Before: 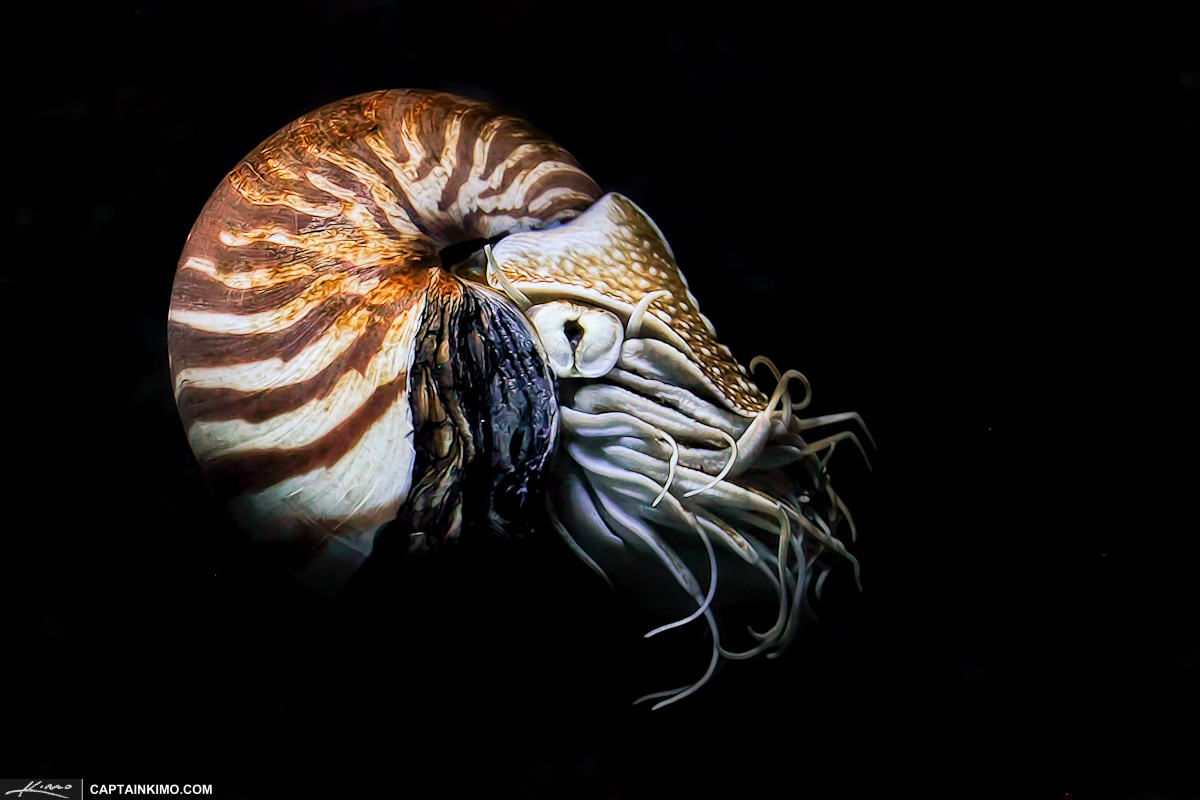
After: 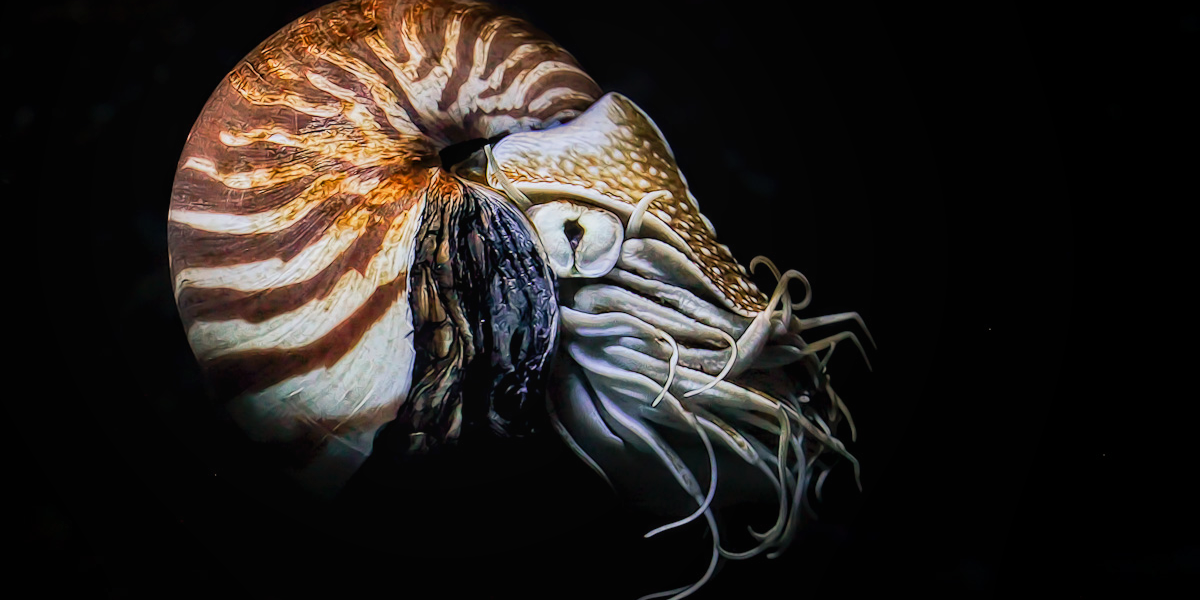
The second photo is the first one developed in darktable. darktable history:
crop and rotate: top 12.5%, bottom 12.5%
local contrast: detail 110%
